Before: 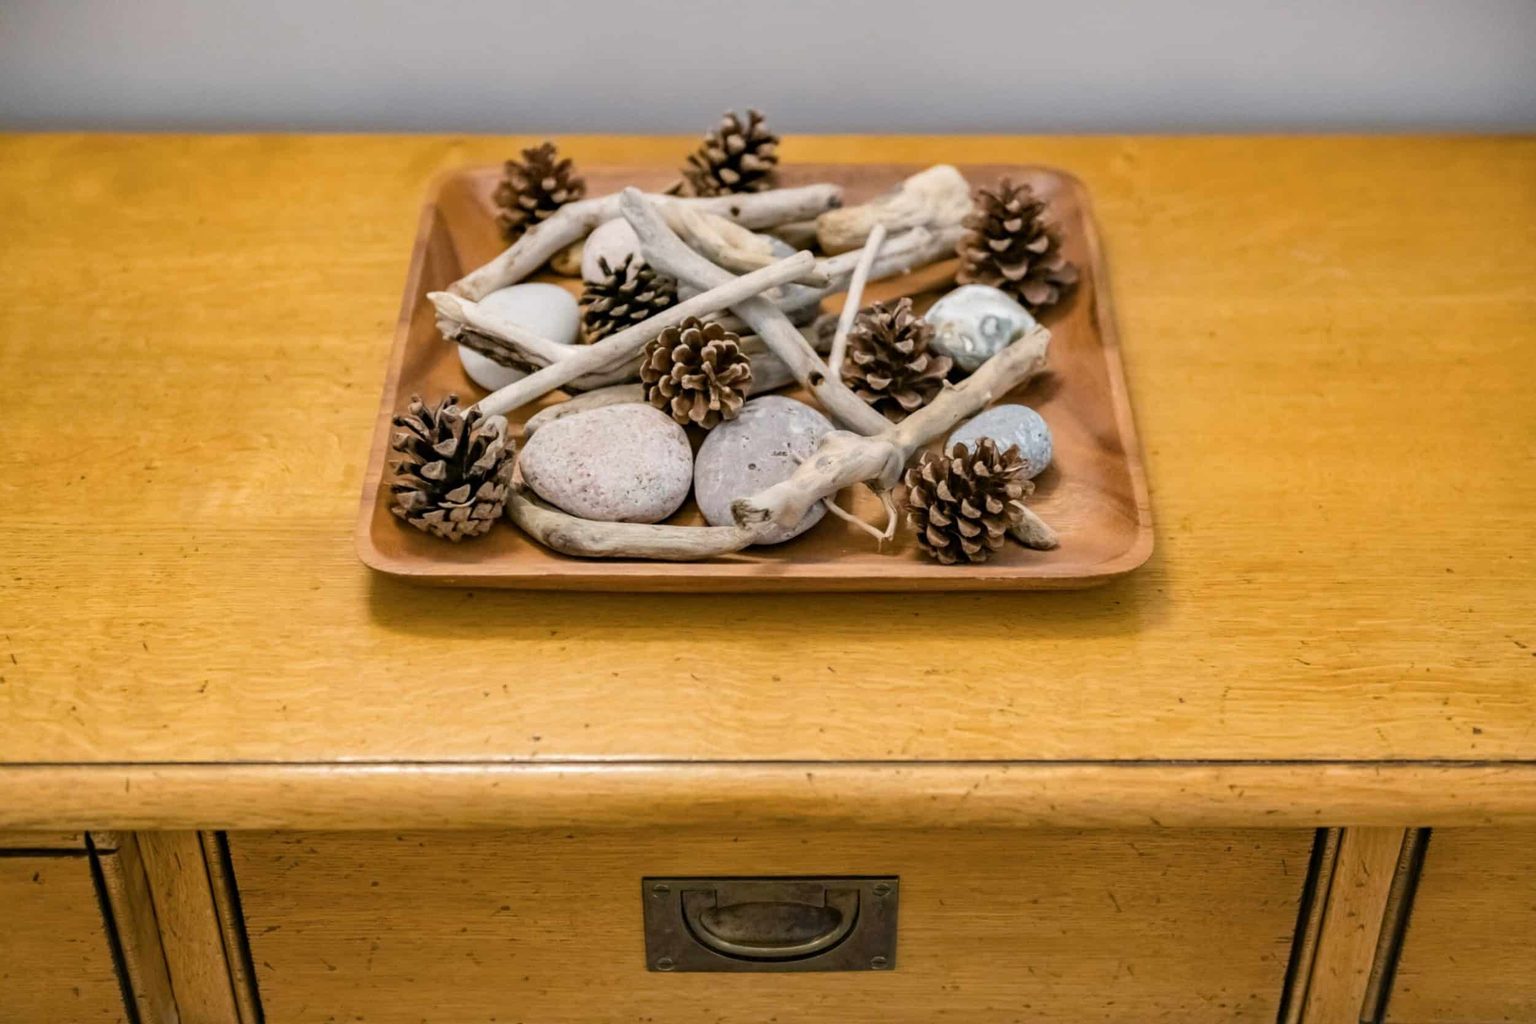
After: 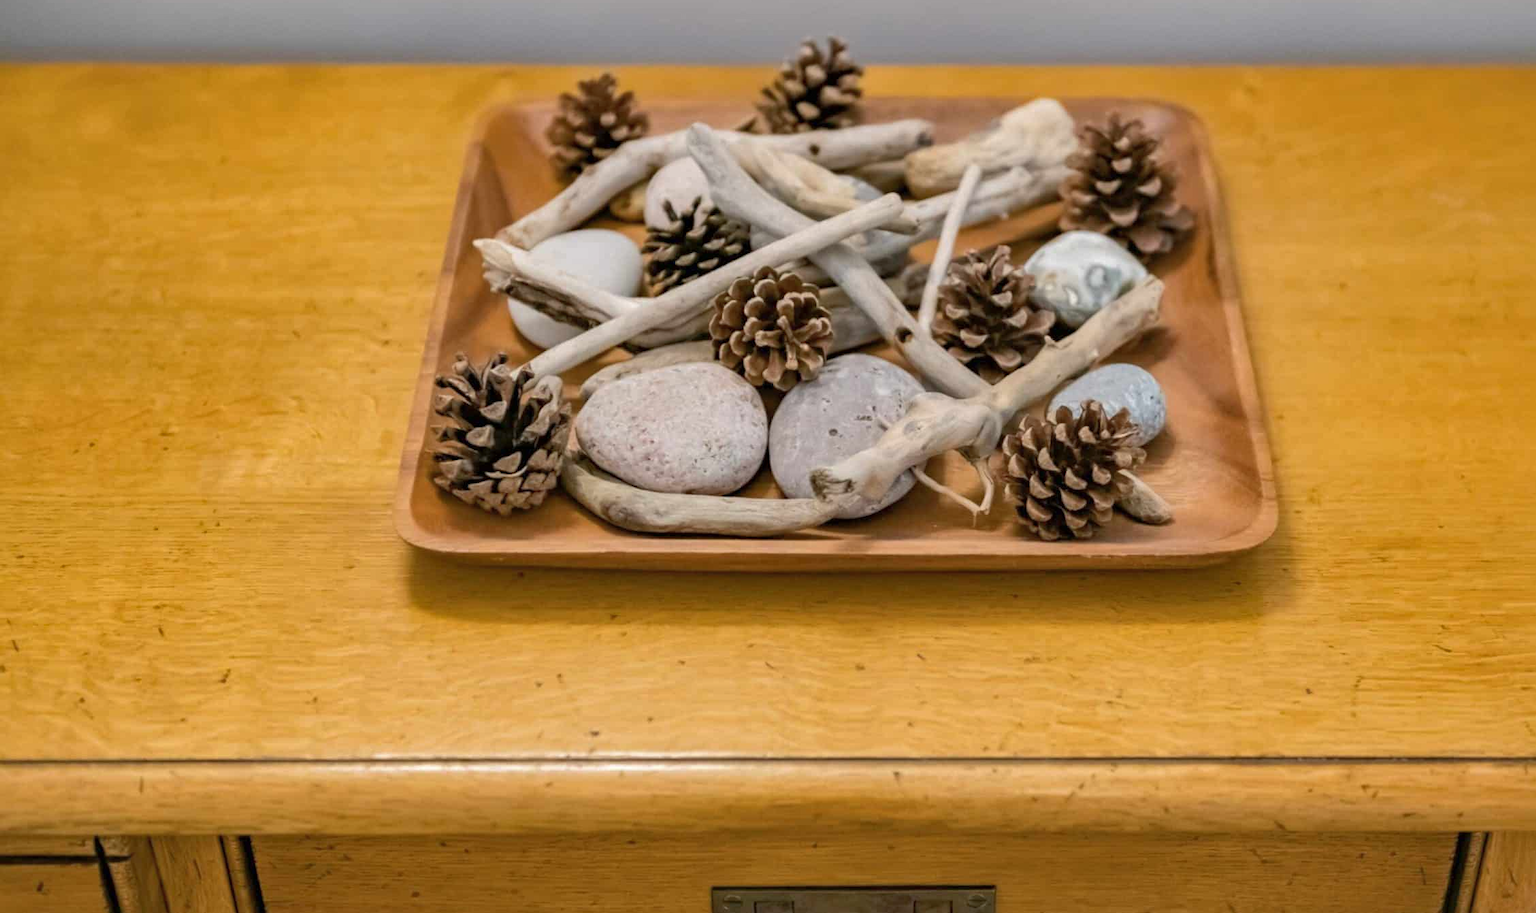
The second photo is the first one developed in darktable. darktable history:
shadows and highlights: on, module defaults
crop: top 7.49%, right 9.717%, bottom 11.943%
